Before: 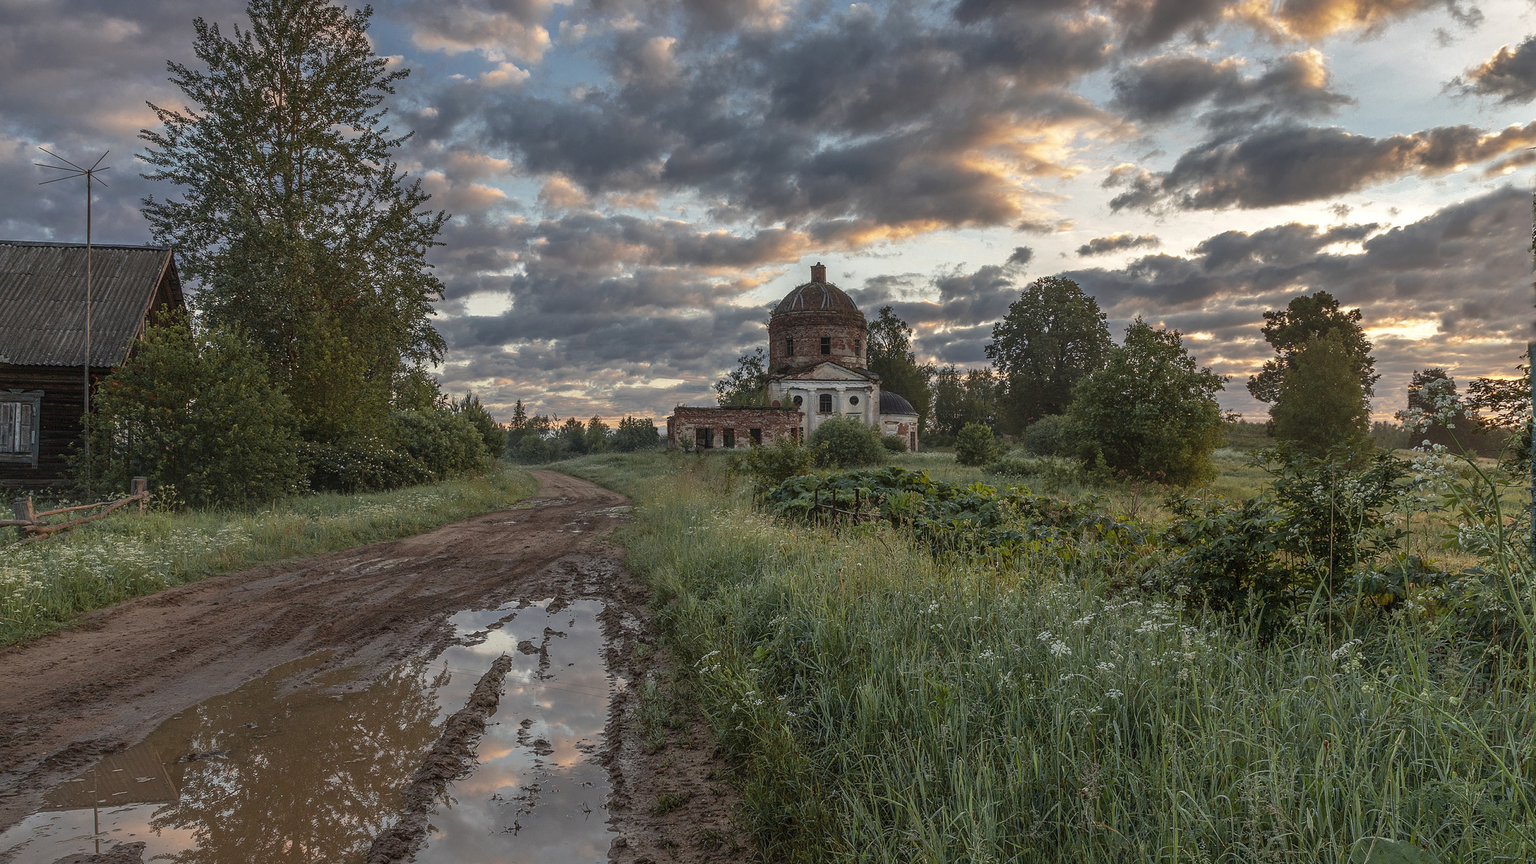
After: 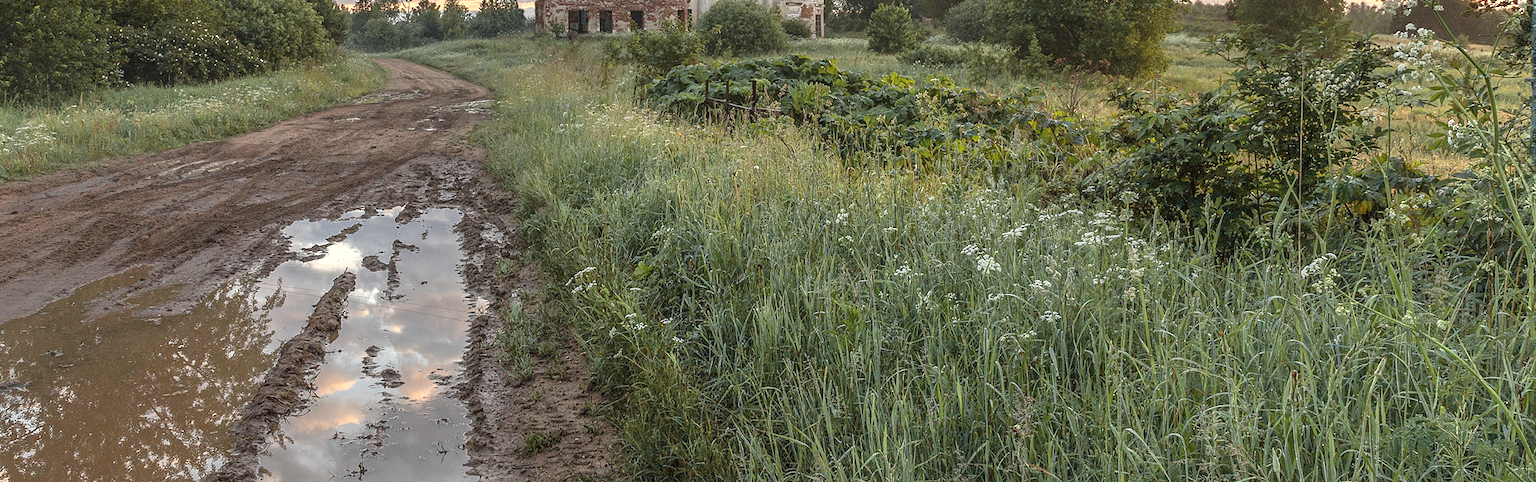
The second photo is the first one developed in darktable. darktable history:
crop and rotate: left 13.253%, top 48.602%, bottom 2.901%
exposure: exposure 0.945 EV, compensate highlight preservation false
